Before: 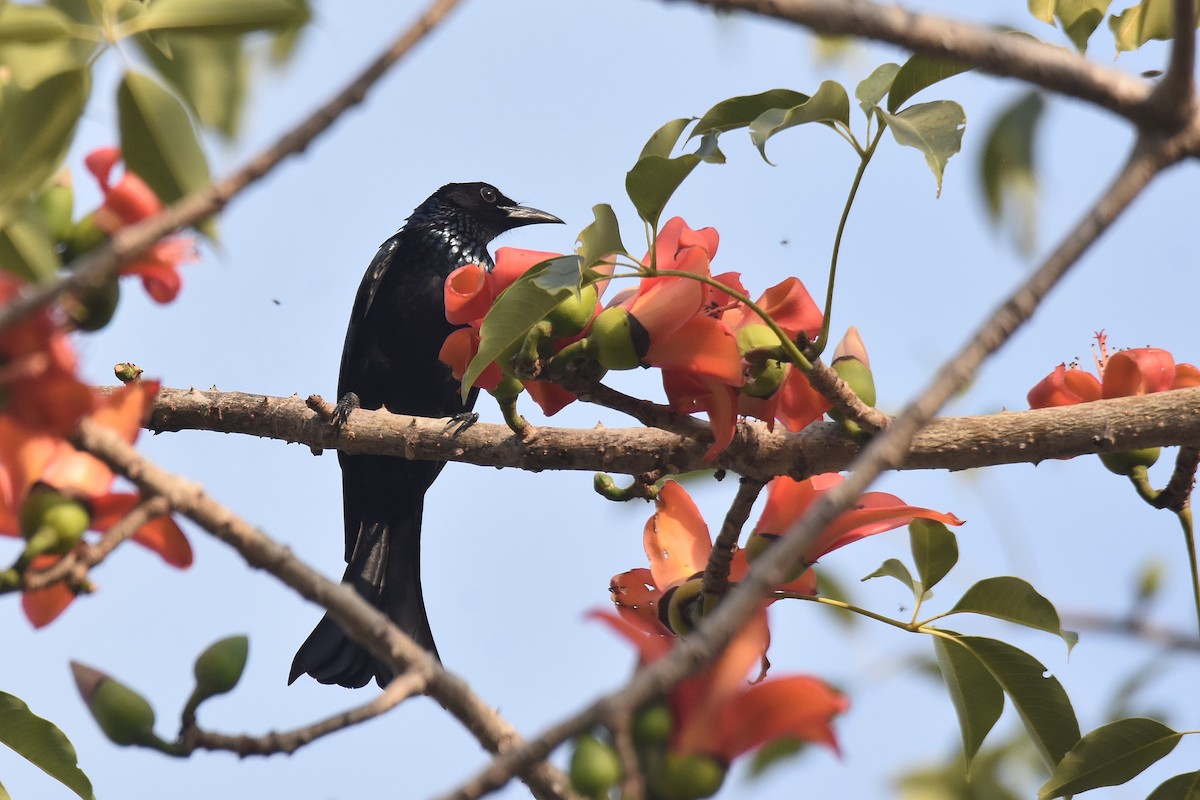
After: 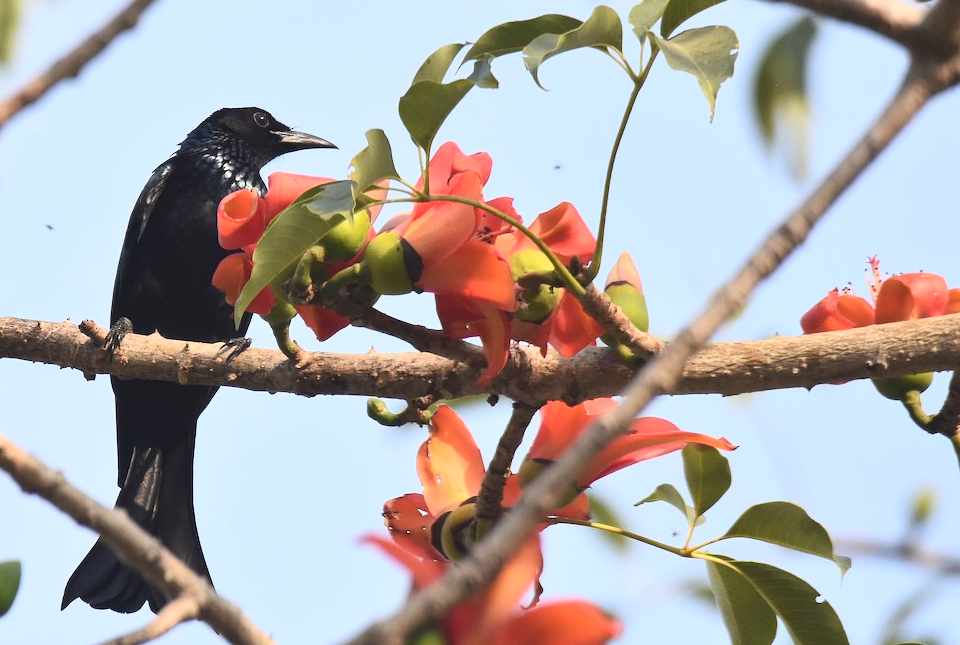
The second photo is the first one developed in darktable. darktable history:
crop: left 18.973%, top 9.491%, right 0%, bottom 9.612%
contrast brightness saturation: contrast 0.201, brightness 0.167, saturation 0.218
